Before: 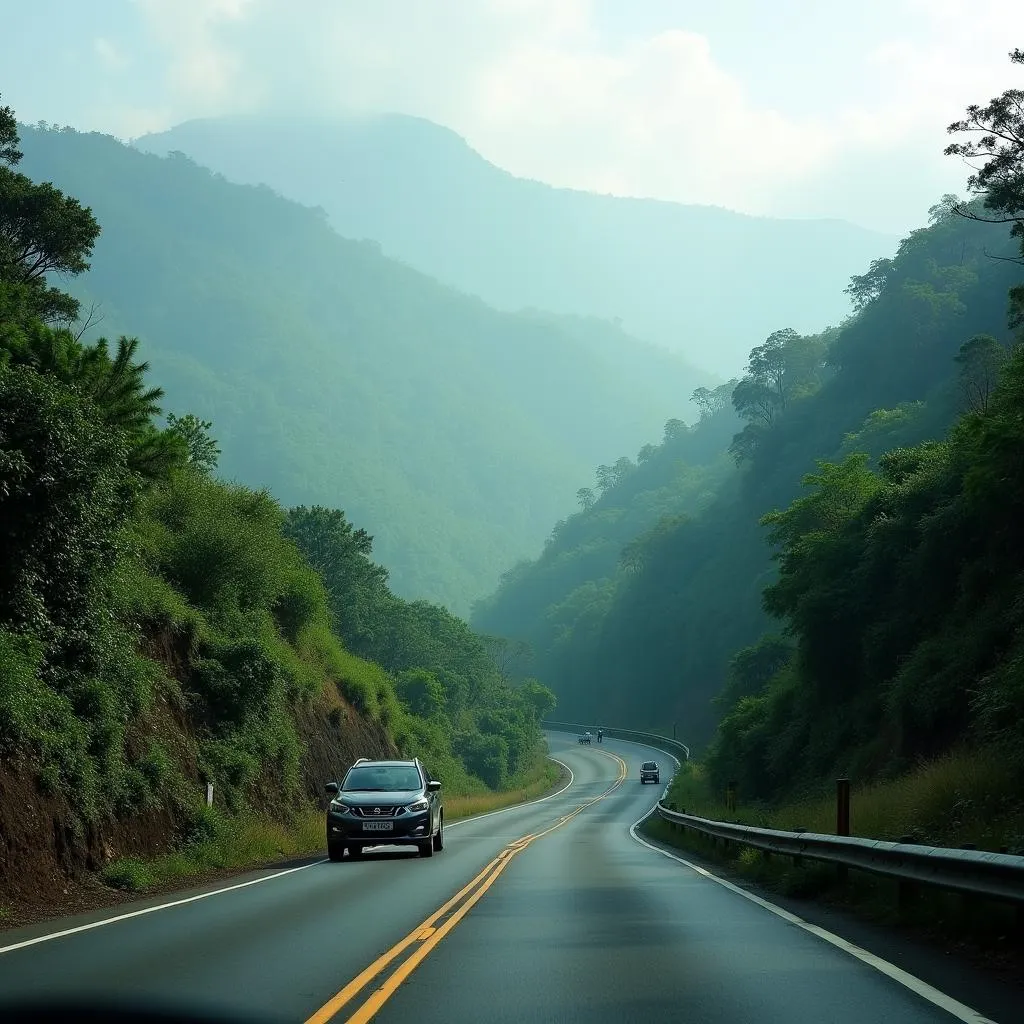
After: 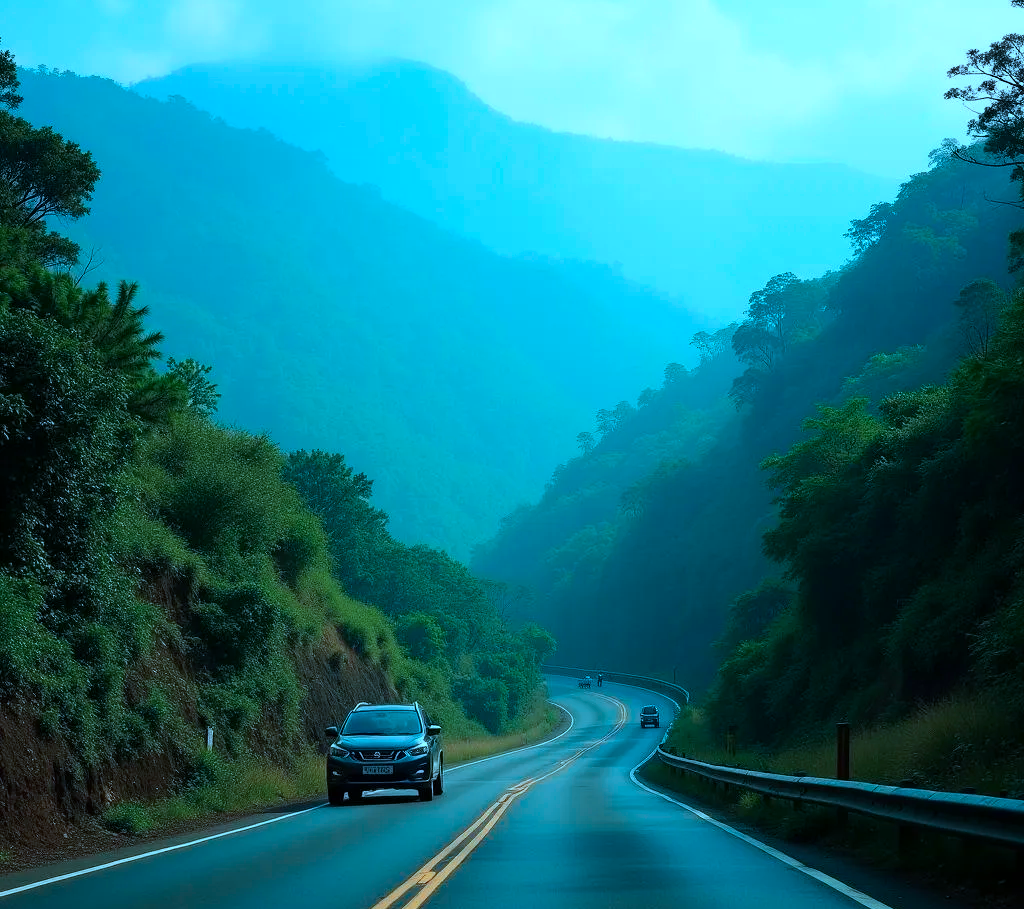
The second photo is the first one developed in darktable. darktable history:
contrast brightness saturation: contrast 0.04, saturation 0.072
color correction: highlights a* -9.41, highlights b* -22.45
color calibration: output R [0.999, 0.026, -0.11, 0], output G [-0.019, 1.037, -0.099, 0], output B [0.022, -0.023, 0.902, 0], x 0.38, y 0.391, temperature 4081.82 K
crop and rotate: top 5.546%, bottom 5.648%
